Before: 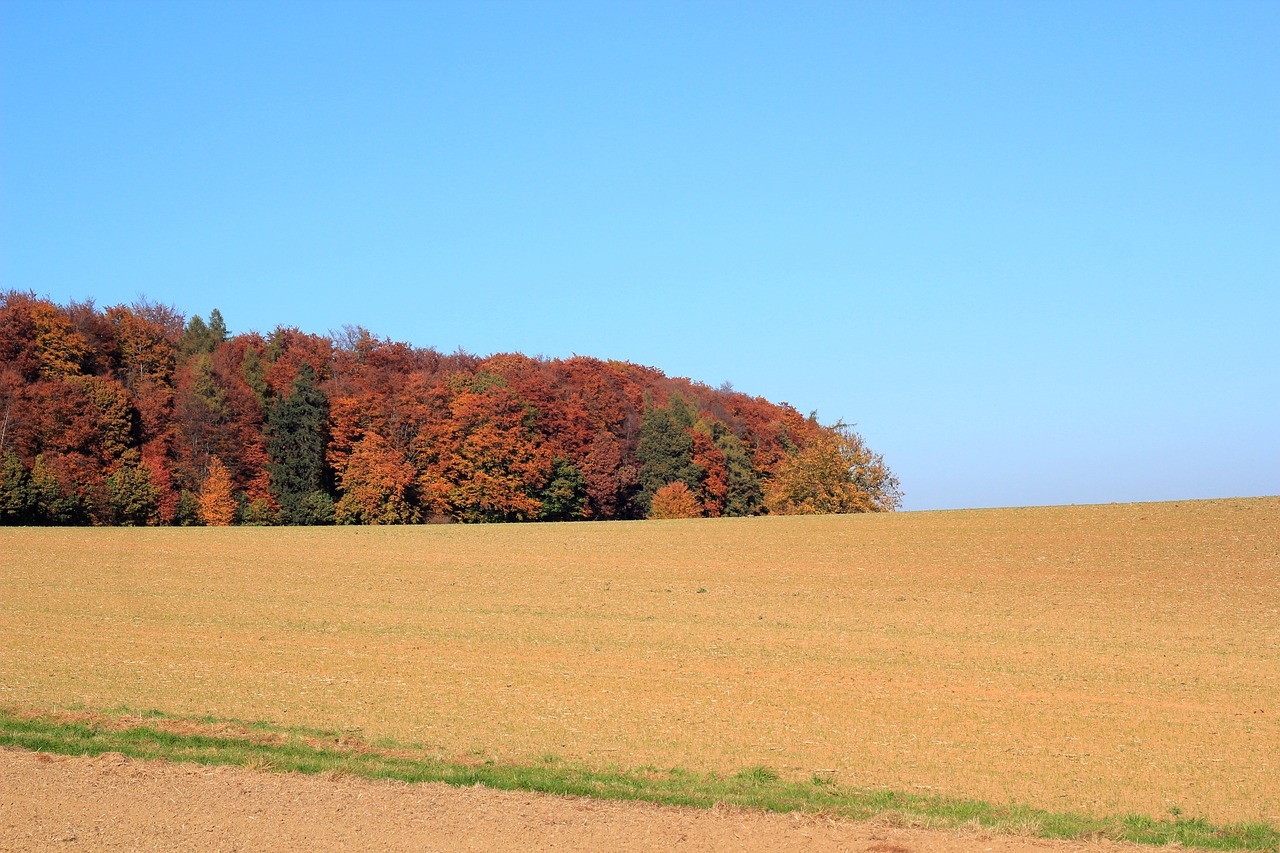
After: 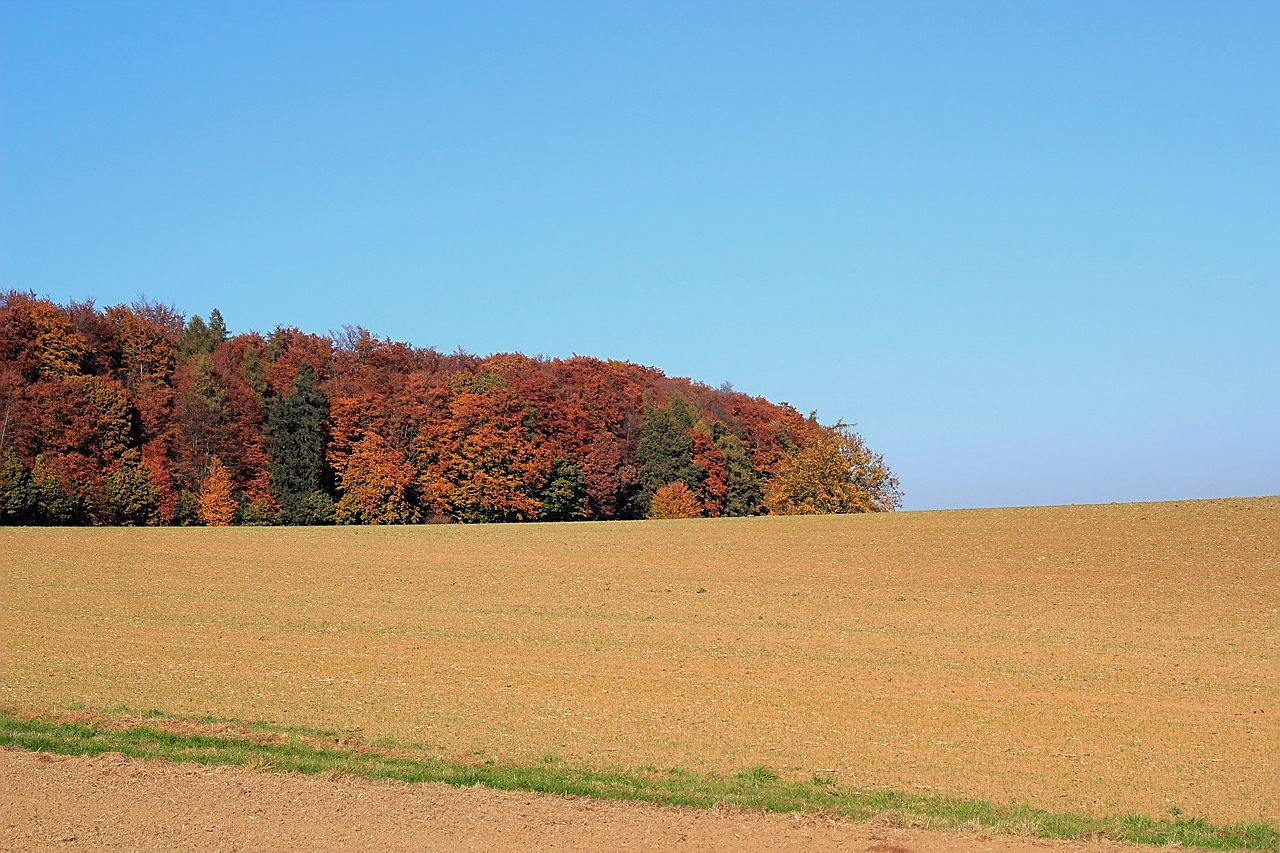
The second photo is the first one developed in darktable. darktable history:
sharpen: on, module defaults
exposure: exposure -0.242 EV, compensate highlight preservation false
